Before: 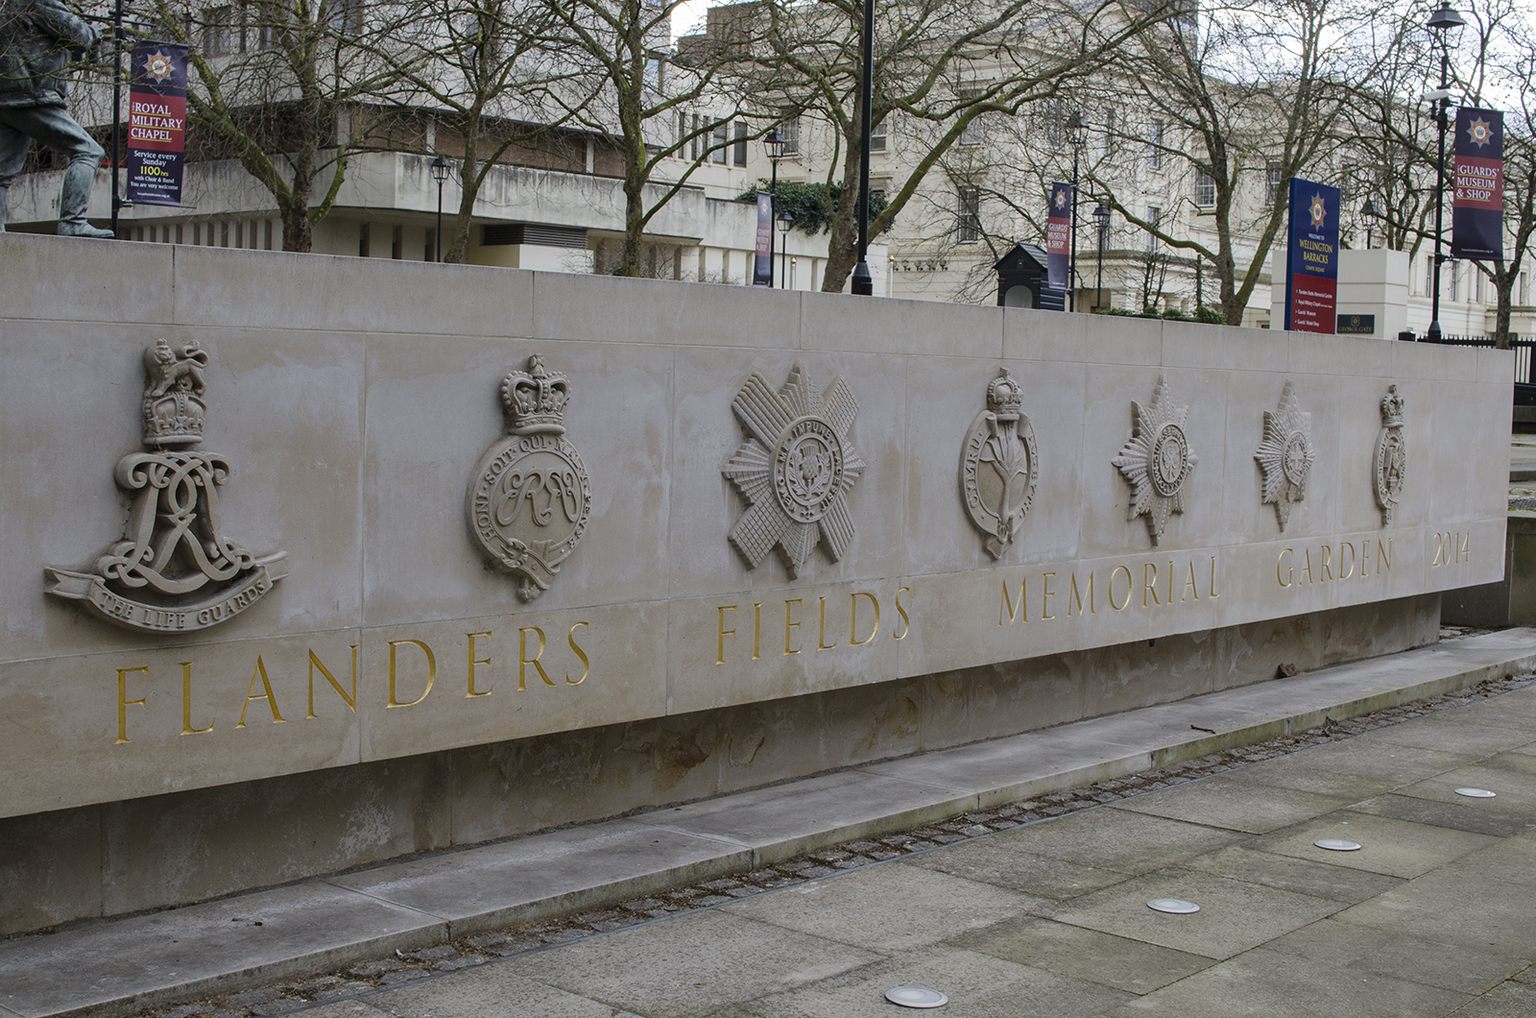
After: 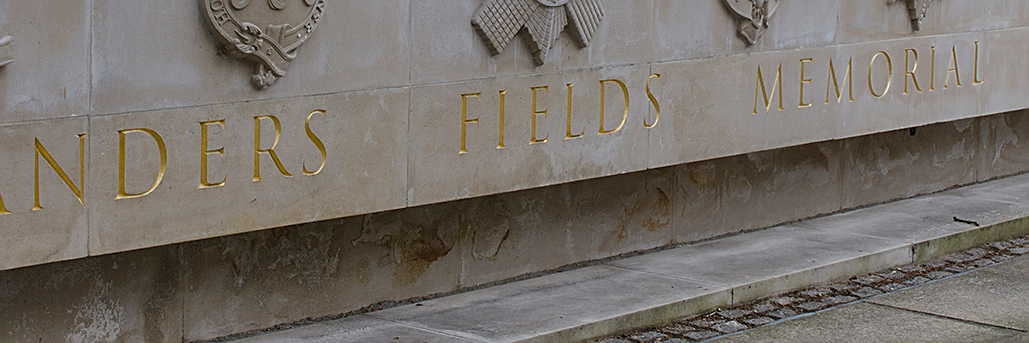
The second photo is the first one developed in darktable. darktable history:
shadows and highlights: shadows 74.94, highlights -60.94, soften with gaussian
sharpen: on, module defaults
crop: left 17.988%, top 50.779%, right 17.658%, bottom 16.837%
